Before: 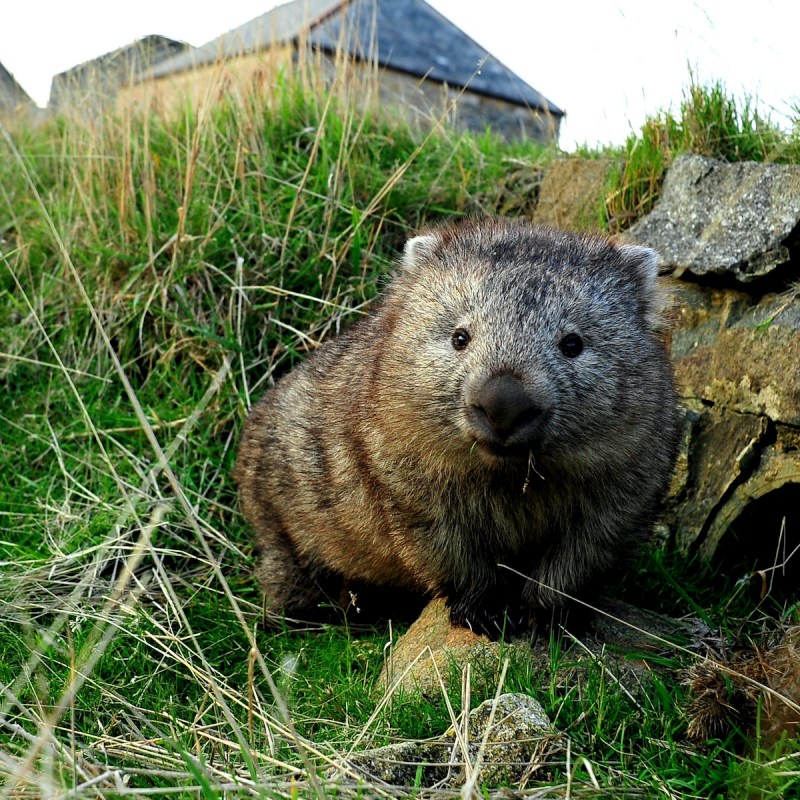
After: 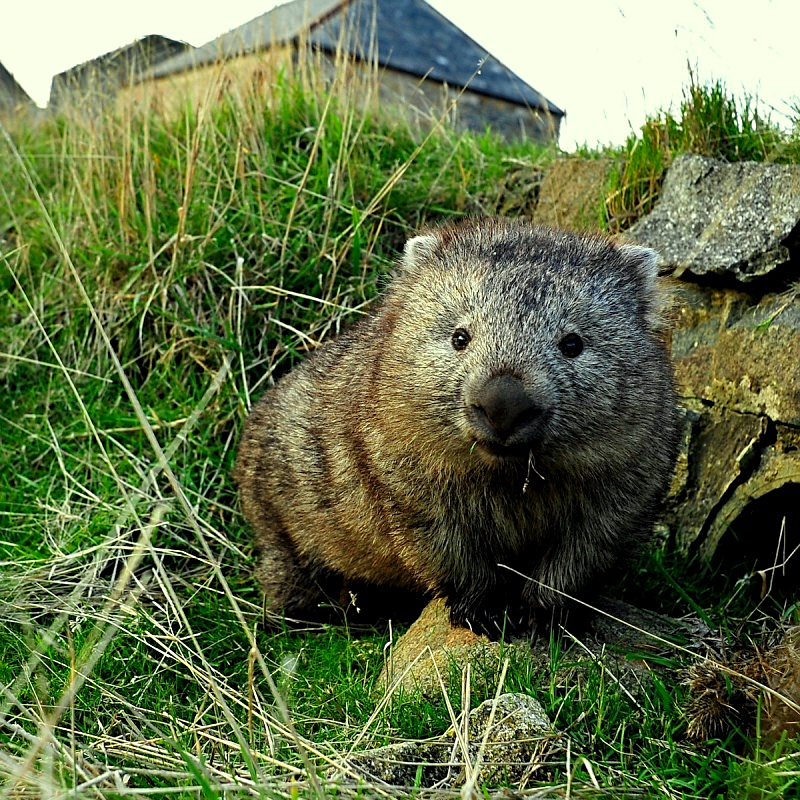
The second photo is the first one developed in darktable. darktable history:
sharpen: on, module defaults
shadows and highlights: radius 106.01, shadows 23.39, highlights -58.35, low approximation 0.01, soften with gaussian
color correction: highlights a* -5.86, highlights b* 10.87
